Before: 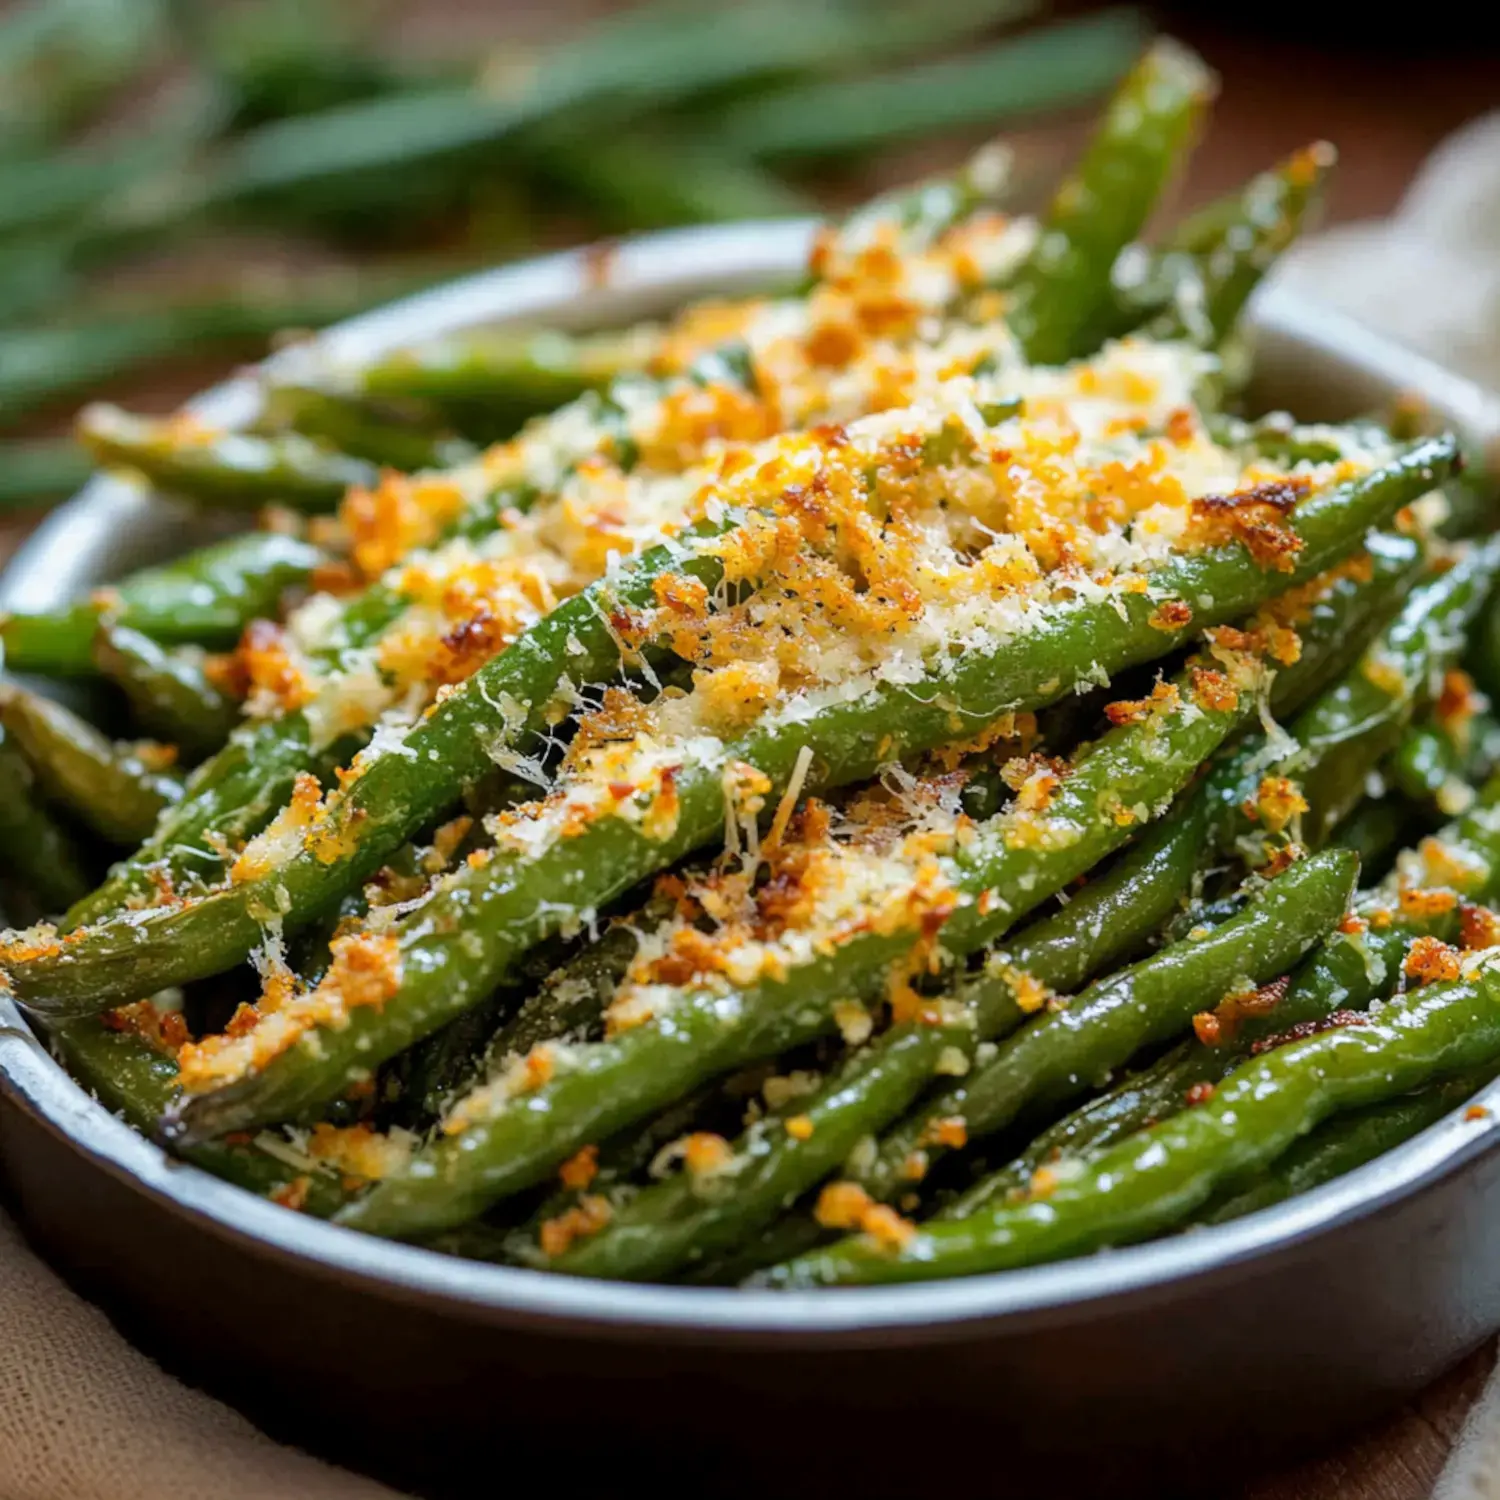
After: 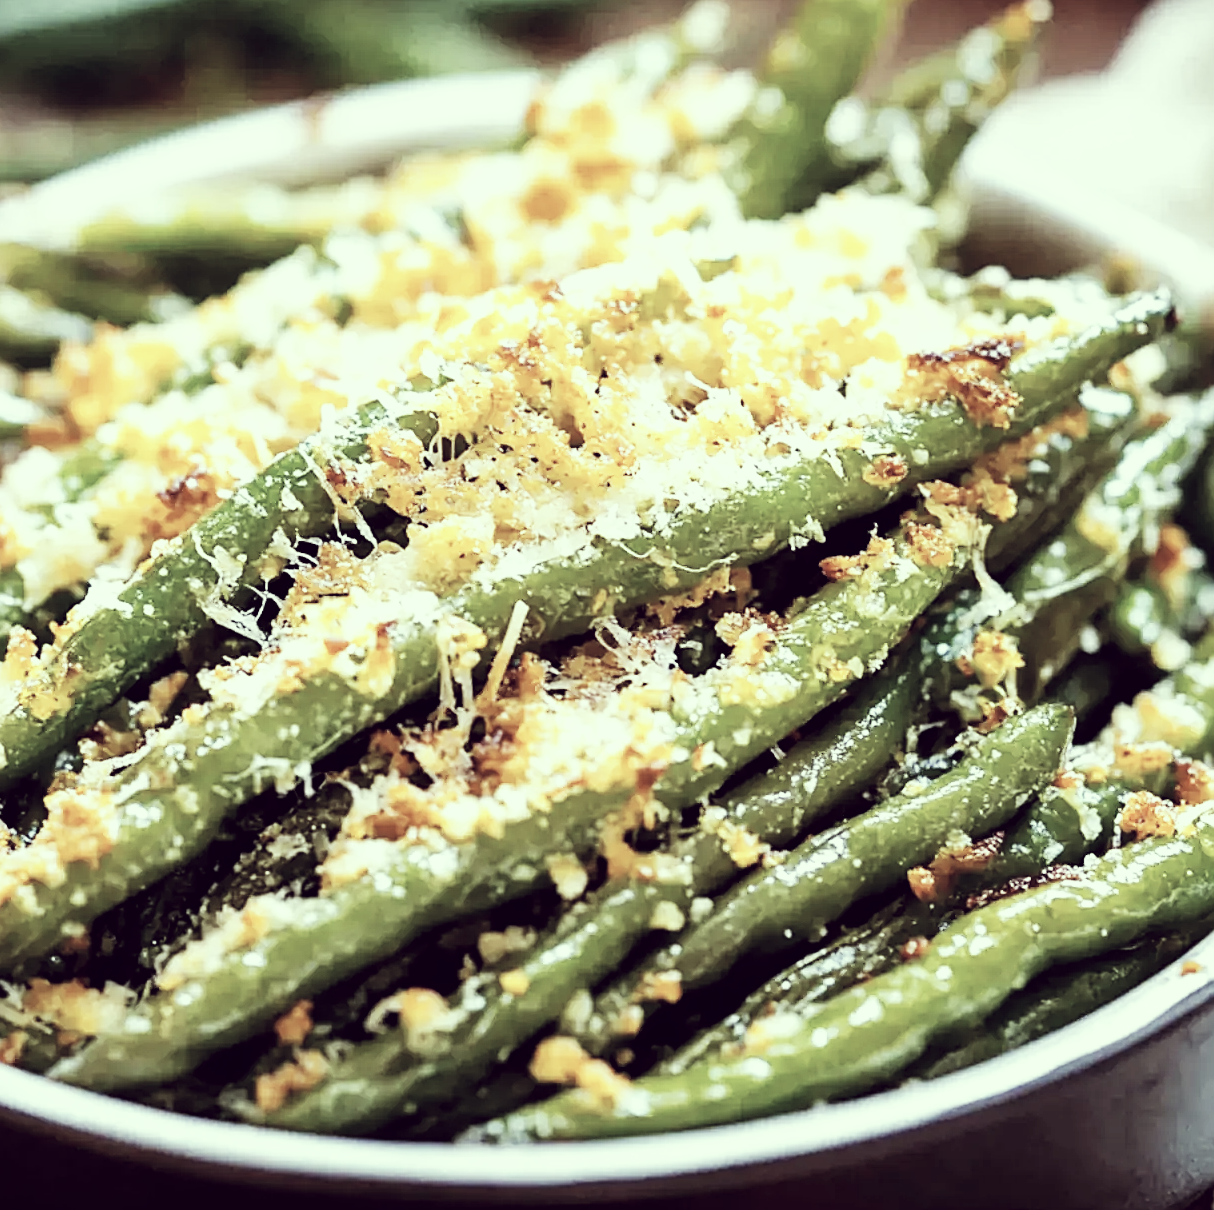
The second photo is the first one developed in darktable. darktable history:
base curve: curves: ch0 [(0, 0) (0.007, 0.004) (0.027, 0.03) (0.046, 0.07) (0.207, 0.54) (0.442, 0.872) (0.673, 0.972) (1, 1)], preserve colors none
crop: left 19.043%, top 9.72%, right 0.001%, bottom 9.571%
sharpen: on, module defaults
color correction: highlights a* -20.44, highlights b* 20.45, shadows a* 19.97, shadows b* -20.89, saturation 0.399
